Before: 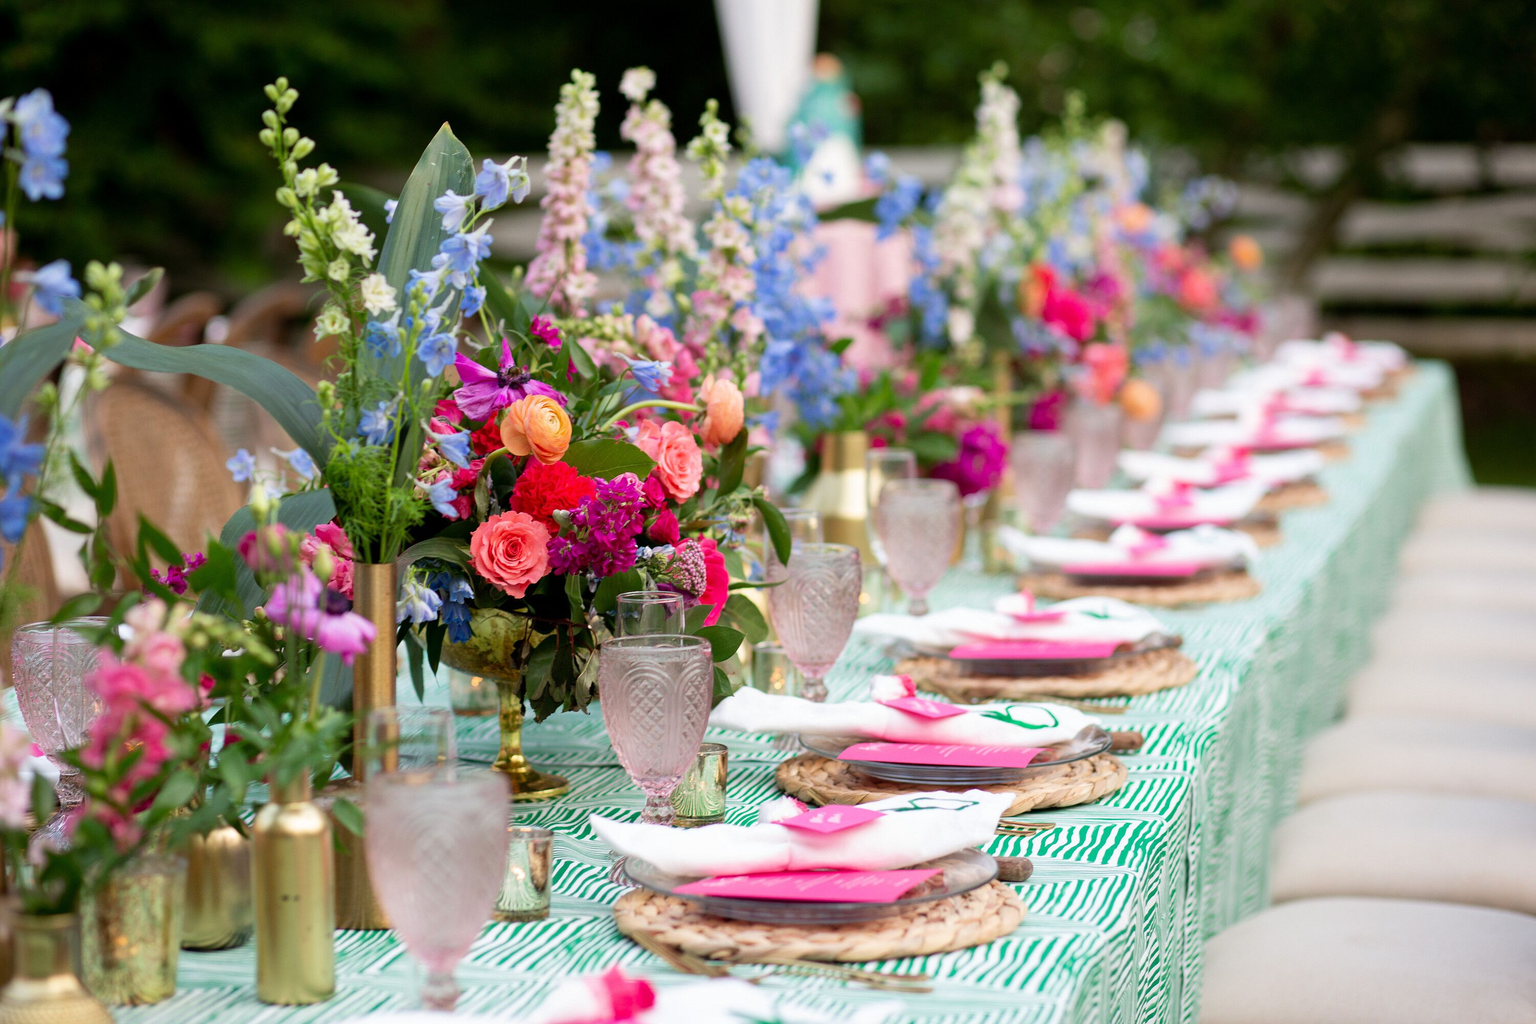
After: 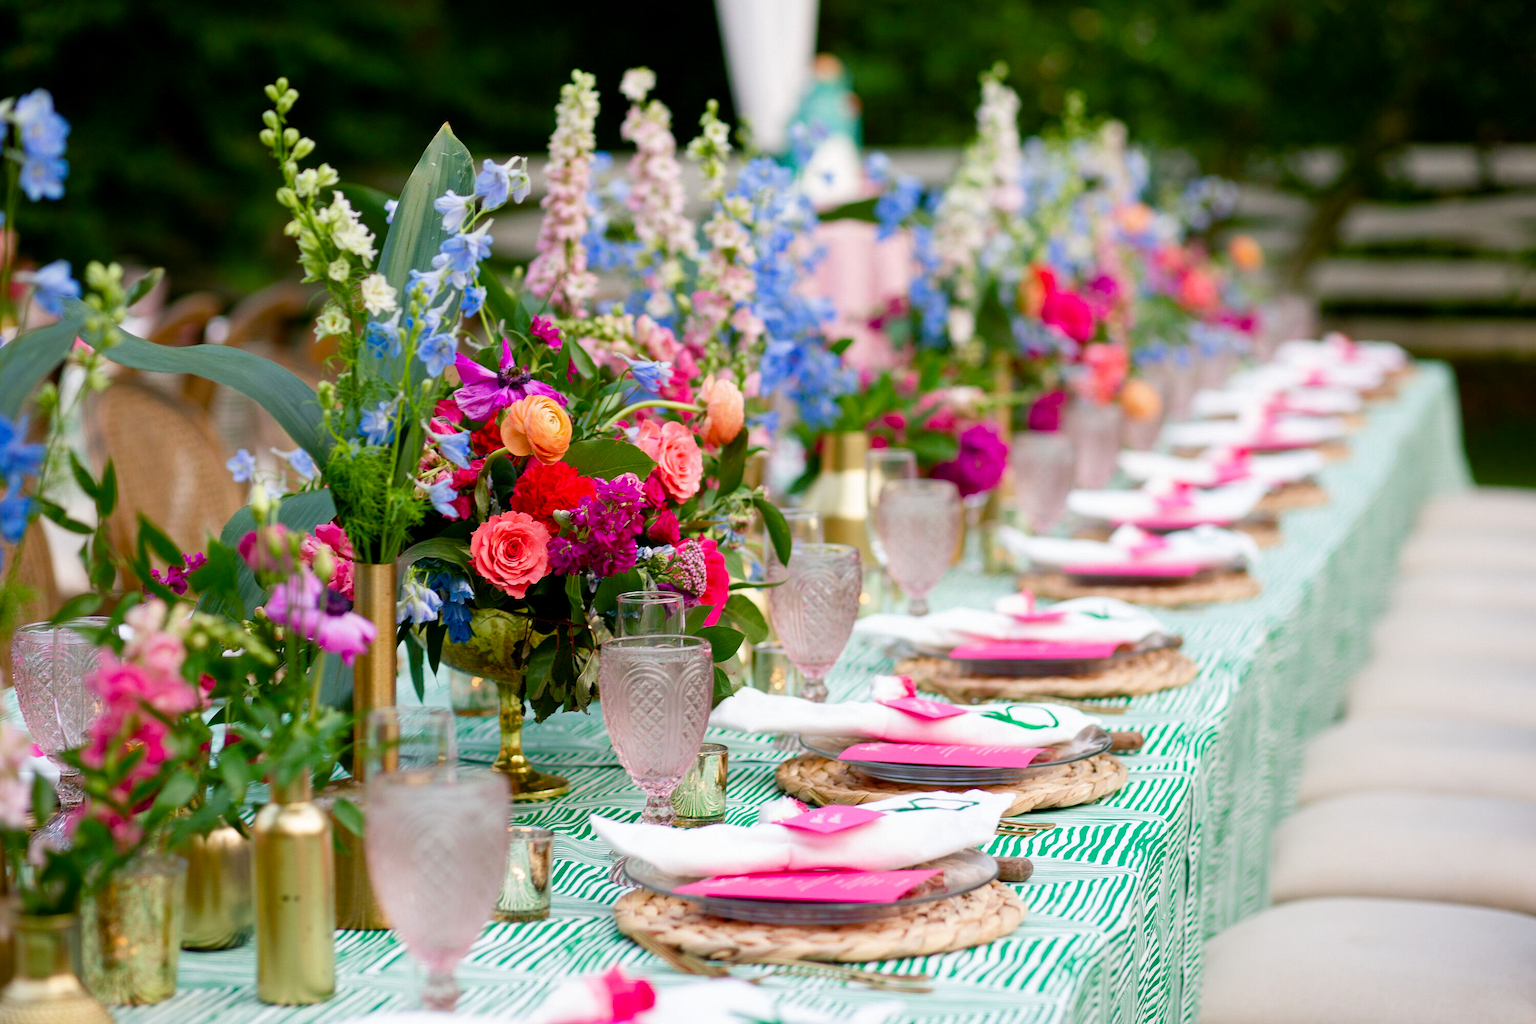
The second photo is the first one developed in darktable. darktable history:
color balance rgb: shadows lift › luminance -8.024%, shadows lift › chroma 2.242%, shadows lift › hue 166.96°, perceptual saturation grading › global saturation 20%, perceptual saturation grading › highlights -25.757%, perceptual saturation grading › shadows 49.959%
